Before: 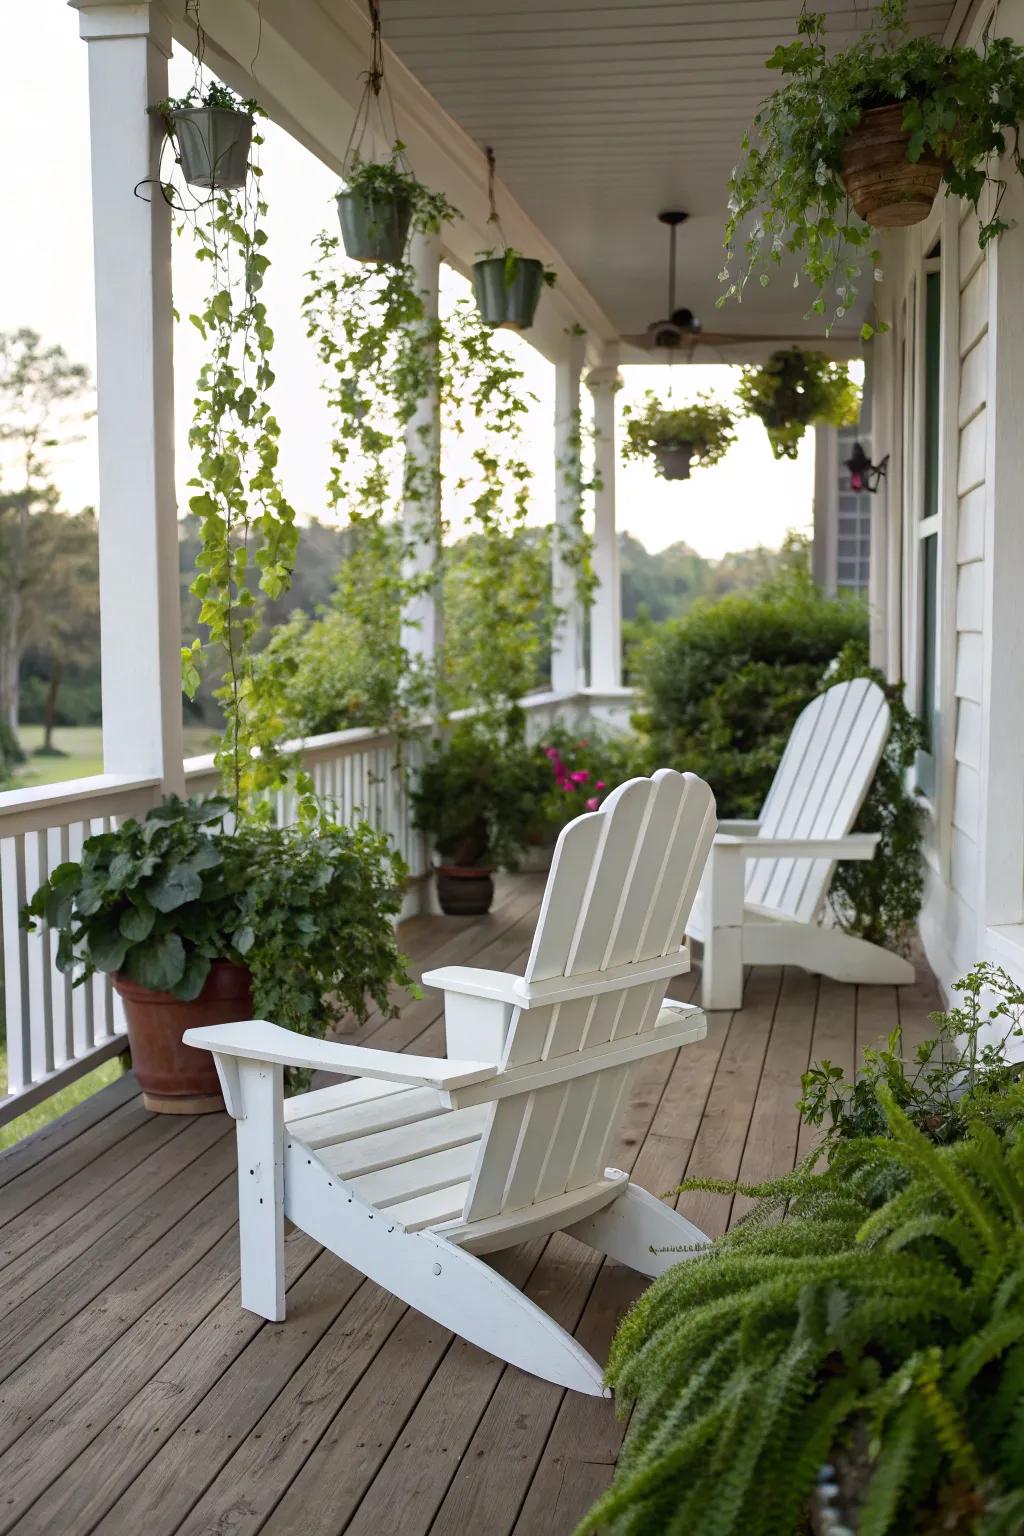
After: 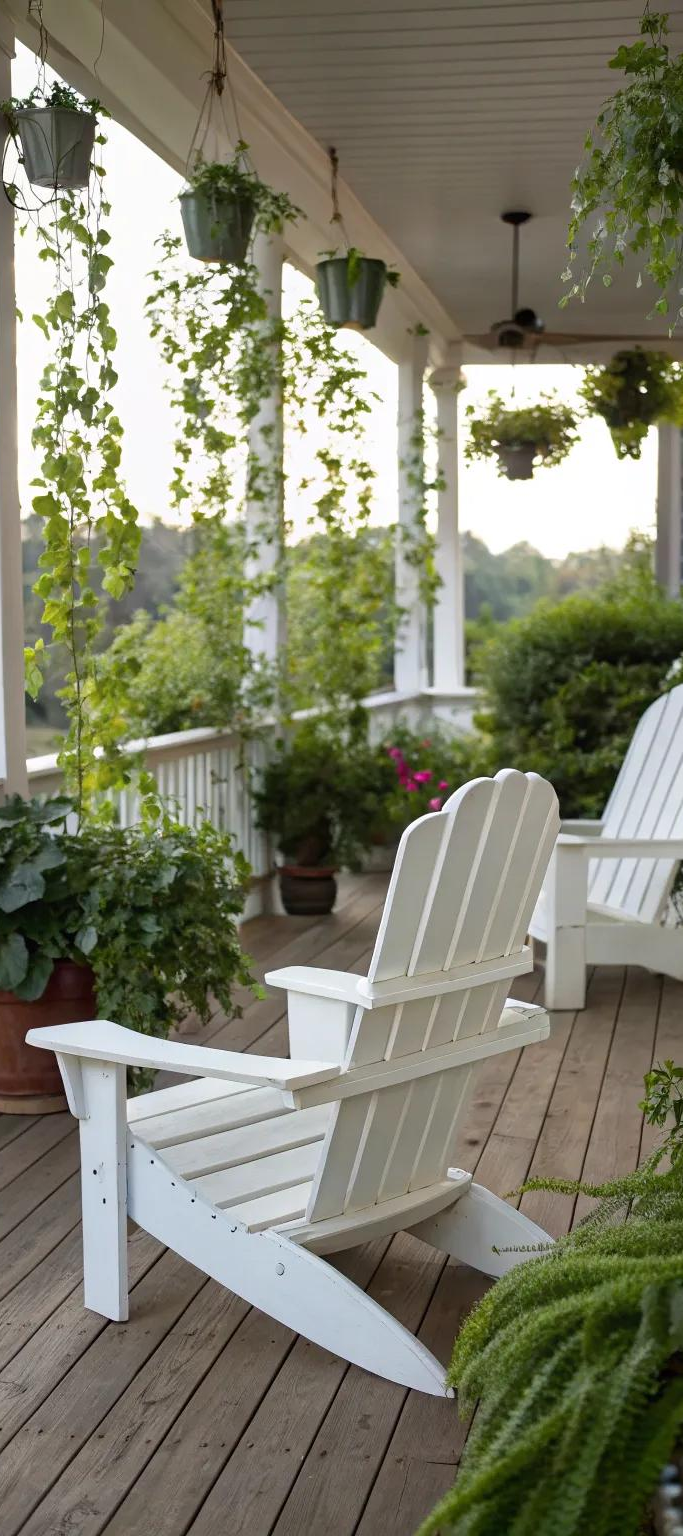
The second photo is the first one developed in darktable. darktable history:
crop and rotate: left 15.333%, right 17.909%
